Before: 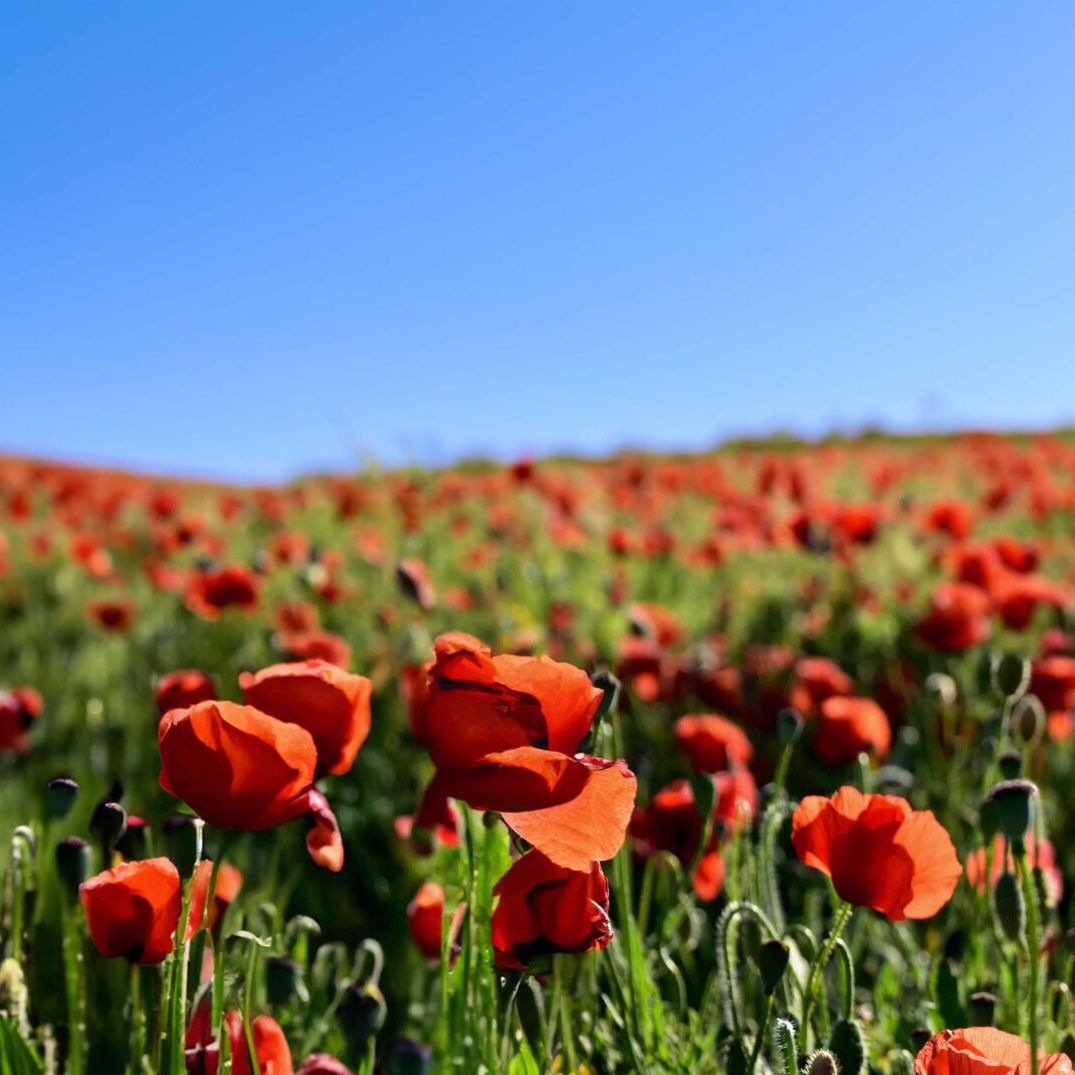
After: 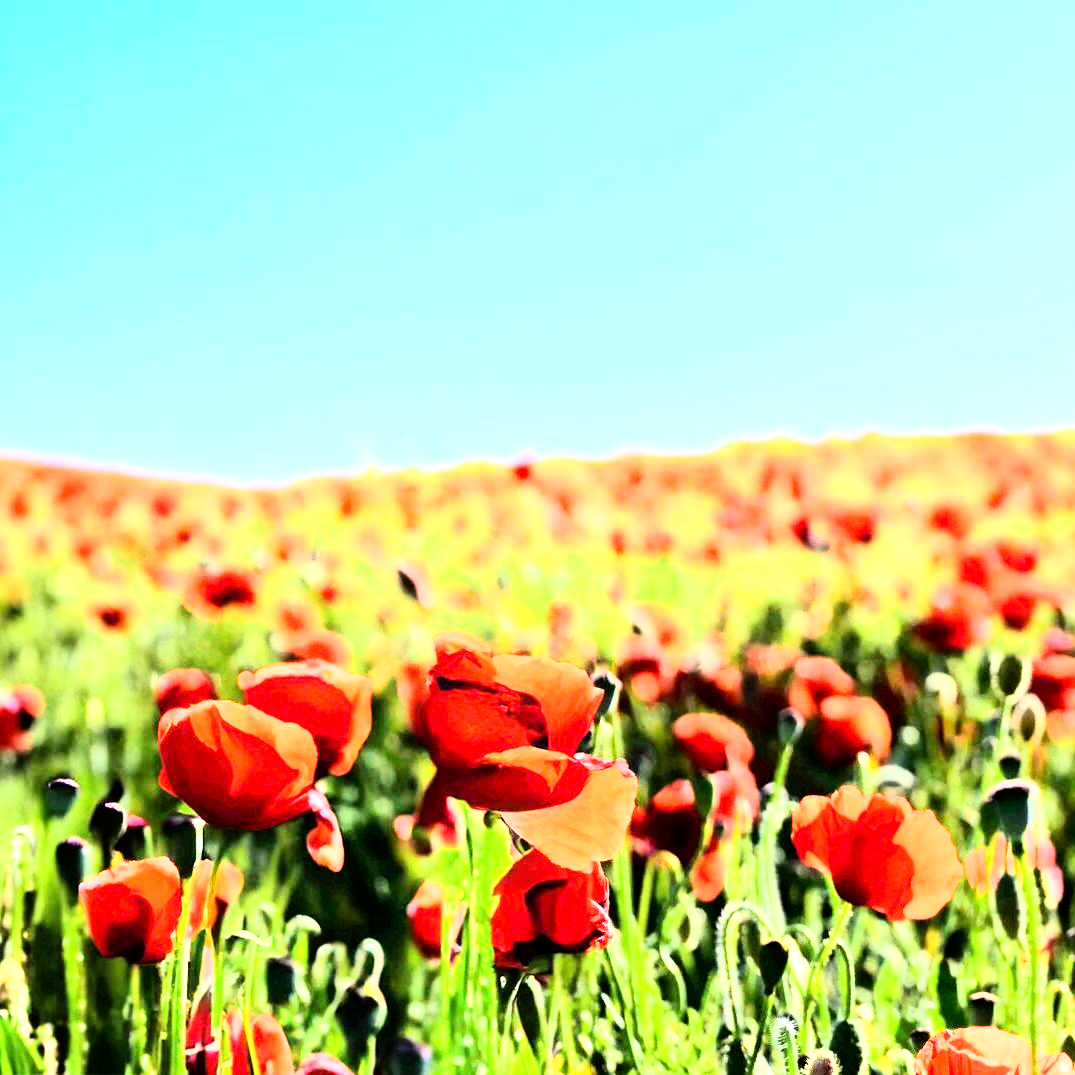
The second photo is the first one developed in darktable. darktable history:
rgb curve: curves: ch0 [(0, 0) (0.21, 0.15) (0.24, 0.21) (0.5, 0.75) (0.75, 0.96) (0.89, 0.99) (1, 1)]; ch1 [(0, 0.02) (0.21, 0.13) (0.25, 0.2) (0.5, 0.67) (0.75, 0.9) (0.89, 0.97) (1, 1)]; ch2 [(0, 0.02) (0.21, 0.13) (0.25, 0.2) (0.5, 0.67) (0.75, 0.9) (0.89, 0.97) (1, 1)], compensate middle gray true
exposure: black level correction 0.001, exposure 1.822 EV, compensate exposure bias true, compensate highlight preservation false
